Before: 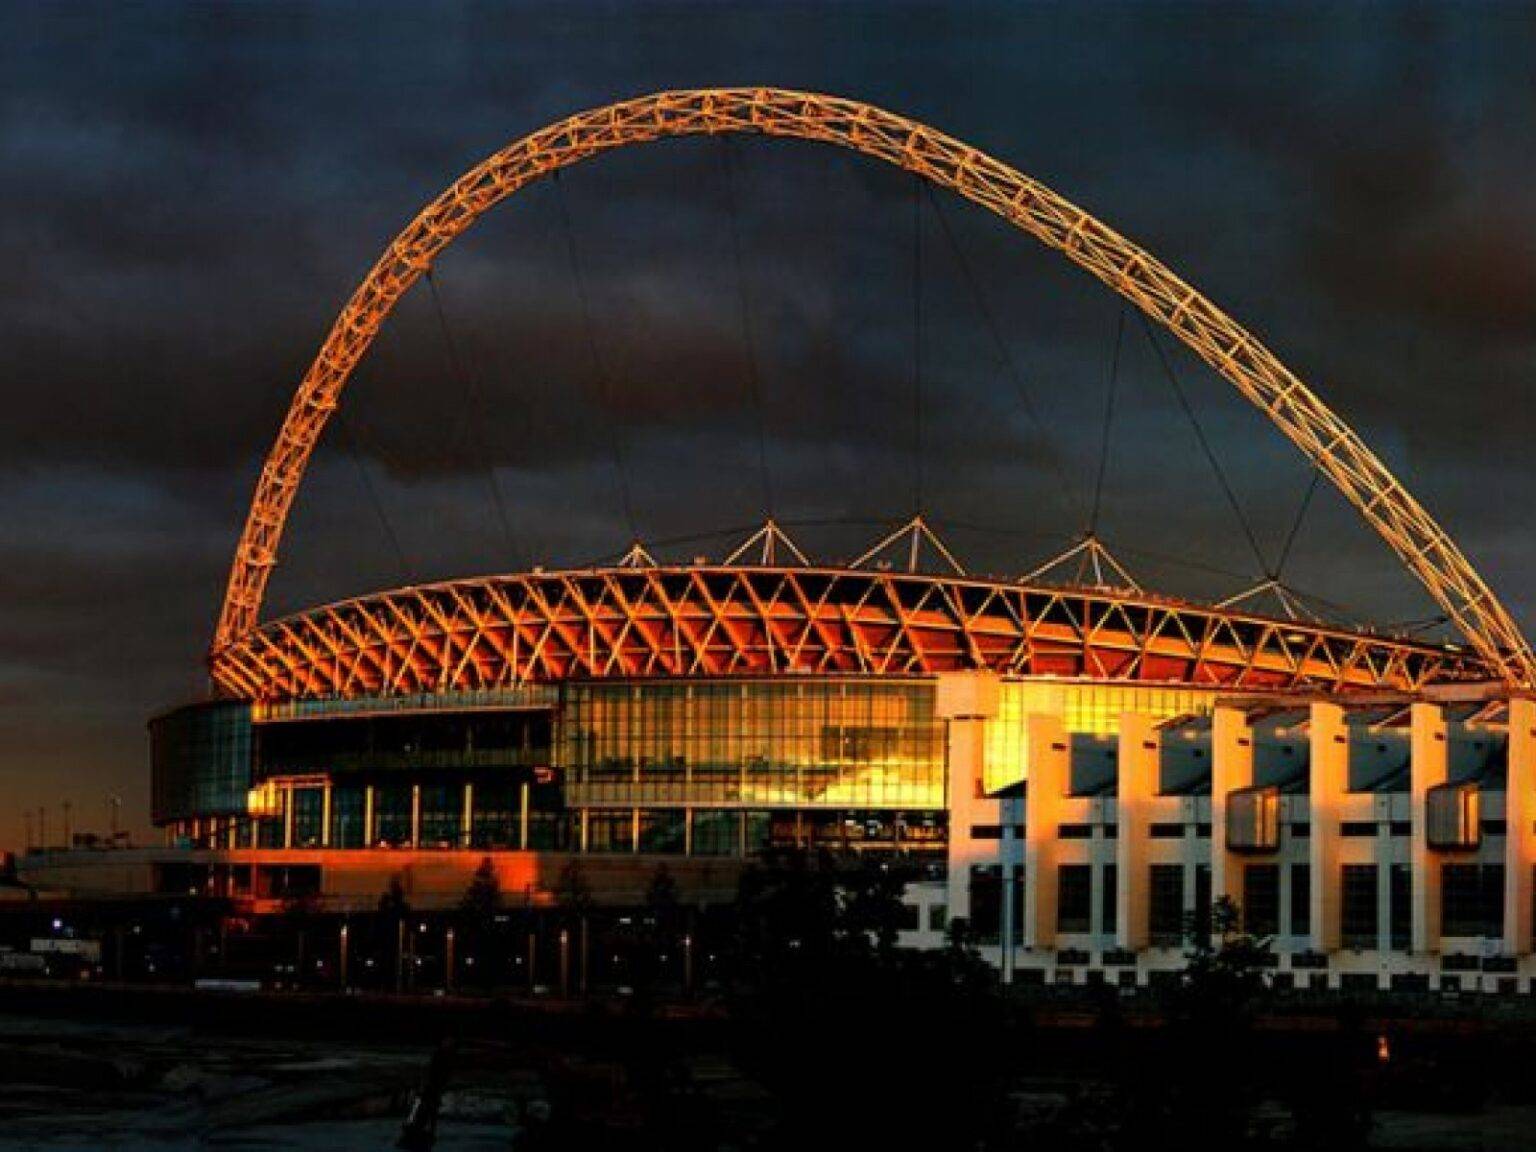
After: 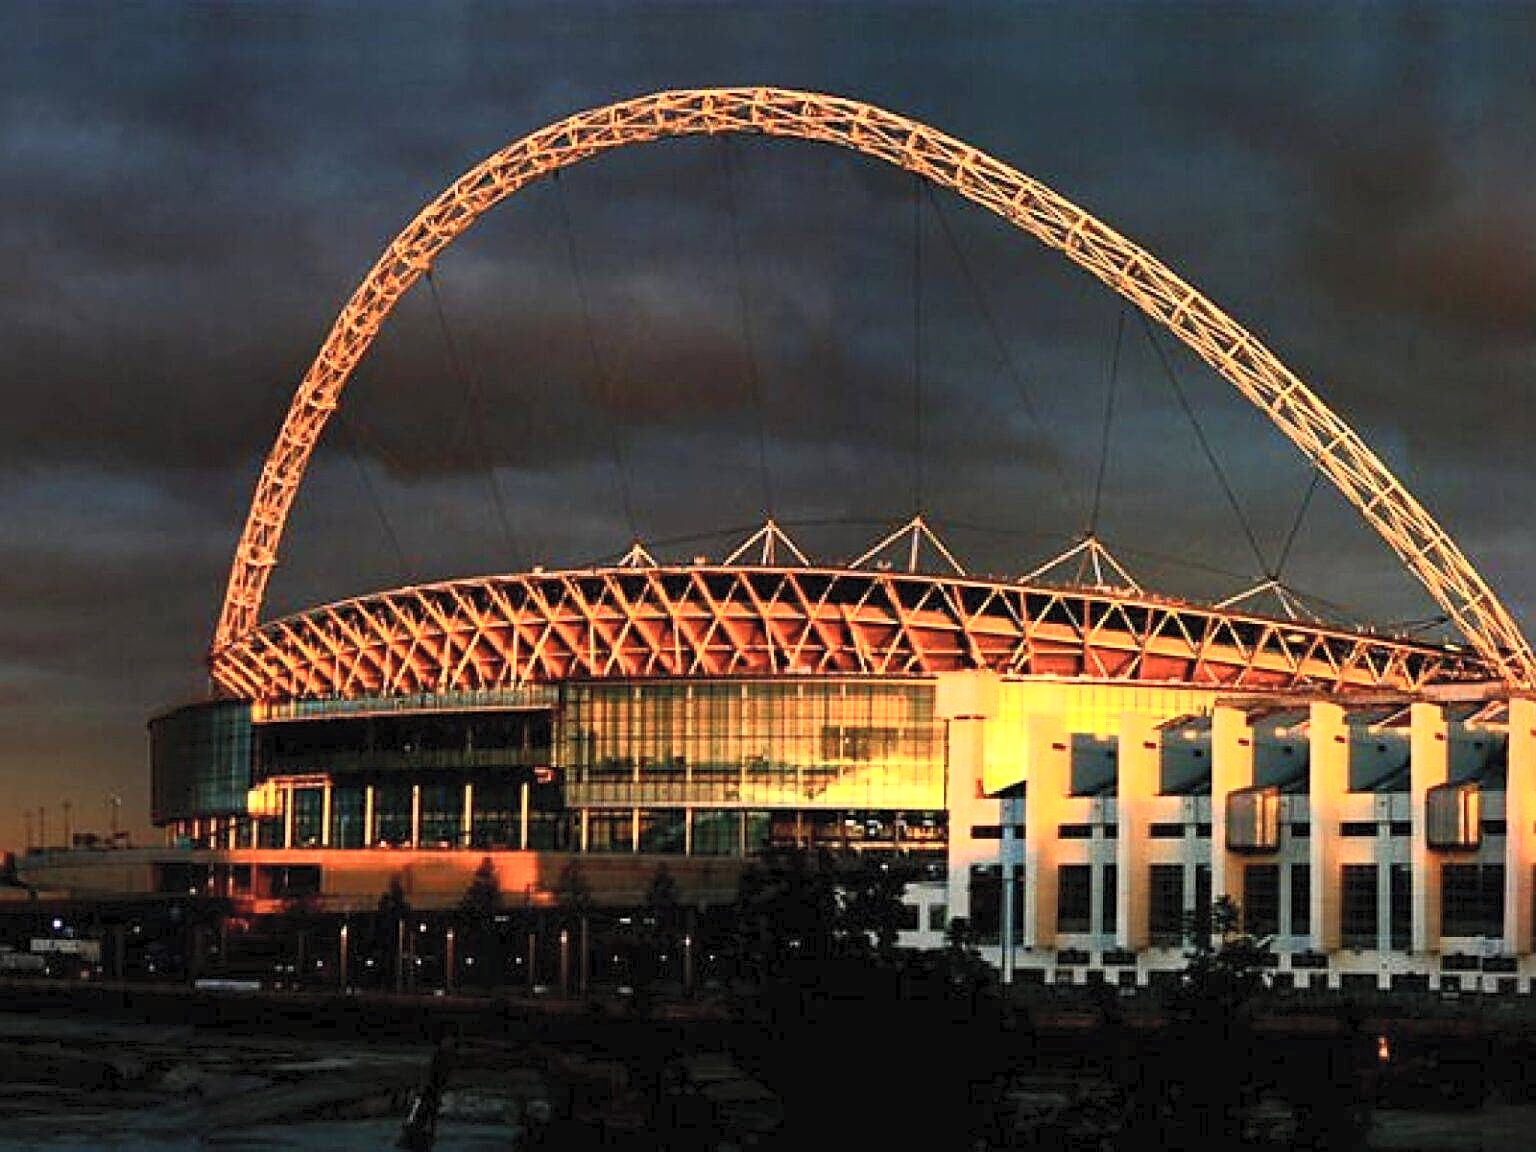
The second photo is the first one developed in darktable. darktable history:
sharpen: on, module defaults
contrast brightness saturation: contrast 0.389, brightness 0.542
